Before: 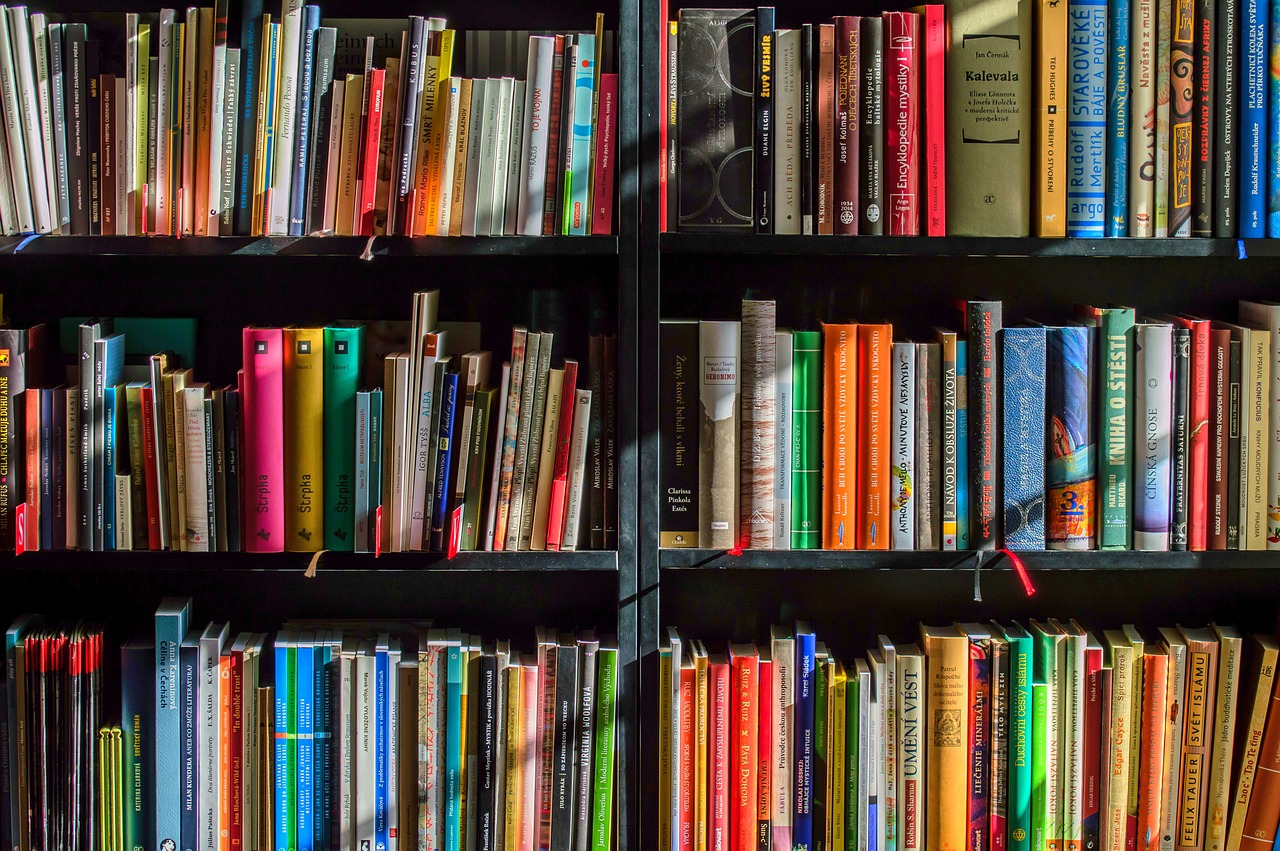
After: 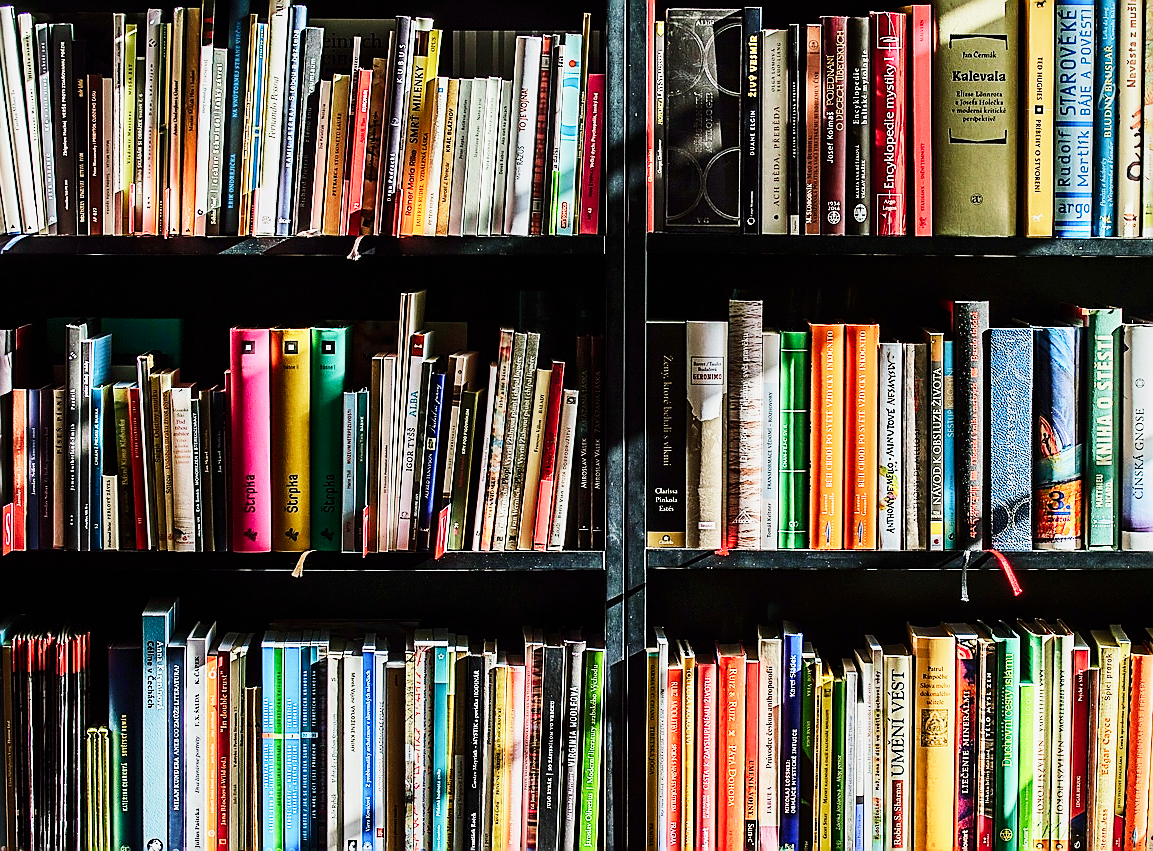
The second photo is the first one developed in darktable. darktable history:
exposure: exposure 0.376 EV, compensate highlight preservation false
tone equalizer: -8 EV 0.001 EV, -7 EV -0.002 EV, -6 EV 0.002 EV, -5 EV -0.03 EV, -4 EV -0.116 EV, -3 EV -0.169 EV, -2 EV 0.24 EV, -1 EV 0.702 EV, +0 EV 0.493 EV
crop and rotate: left 1.088%, right 8.807%
sharpen: radius 1.4, amount 1.25, threshold 0.7
sigmoid: contrast 1.7, skew 0.1, preserve hue 0%, red attenuation 0.1, red rotation 0.035, green attenuation 0.1, green rotation -0.017, blue attenuation 0.15, blue rotation -0.052, base primaries Rec2020
